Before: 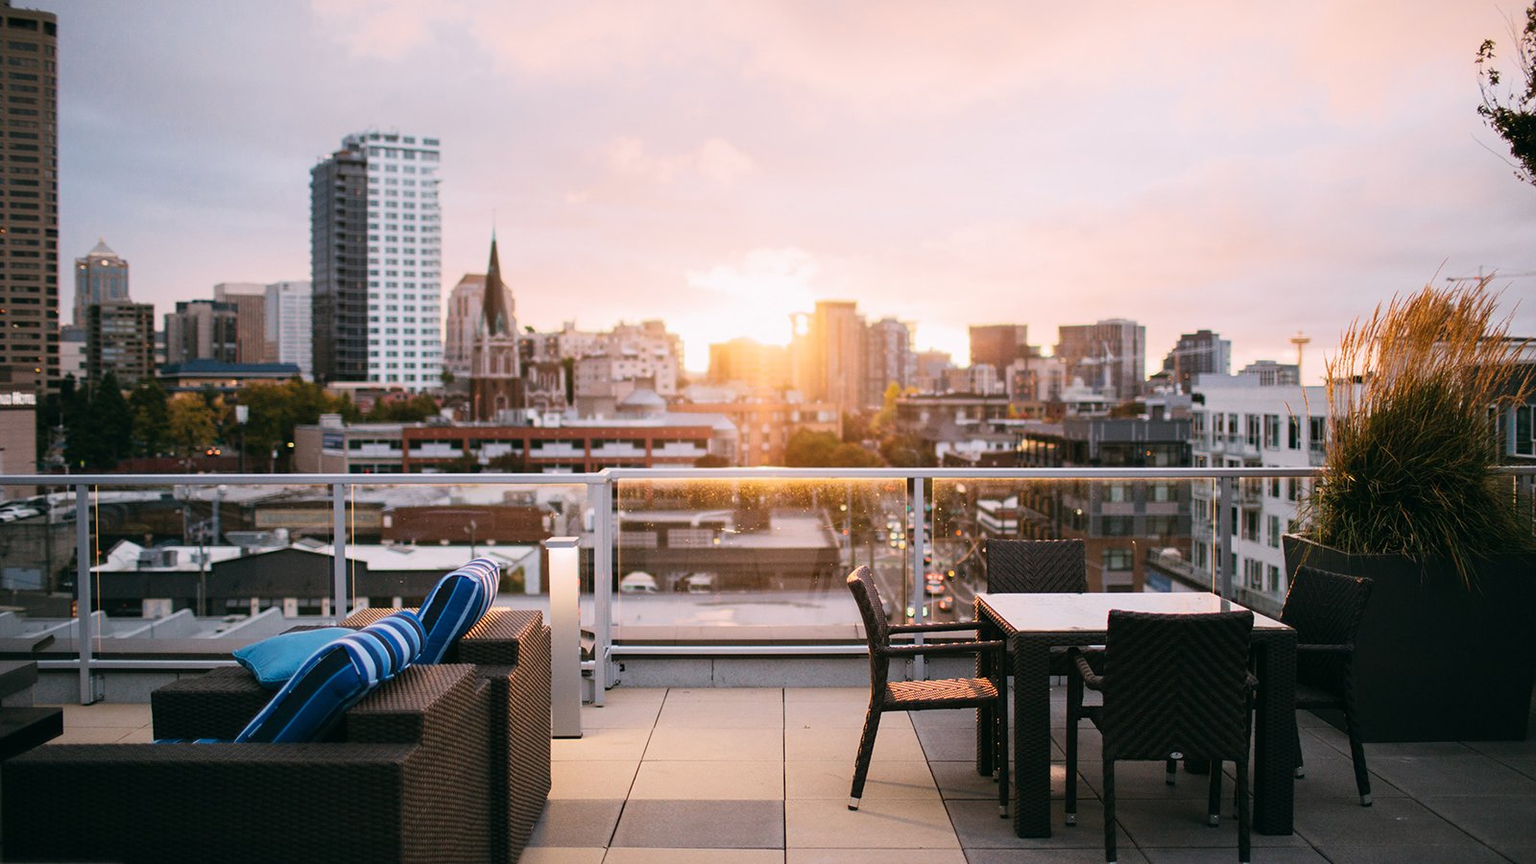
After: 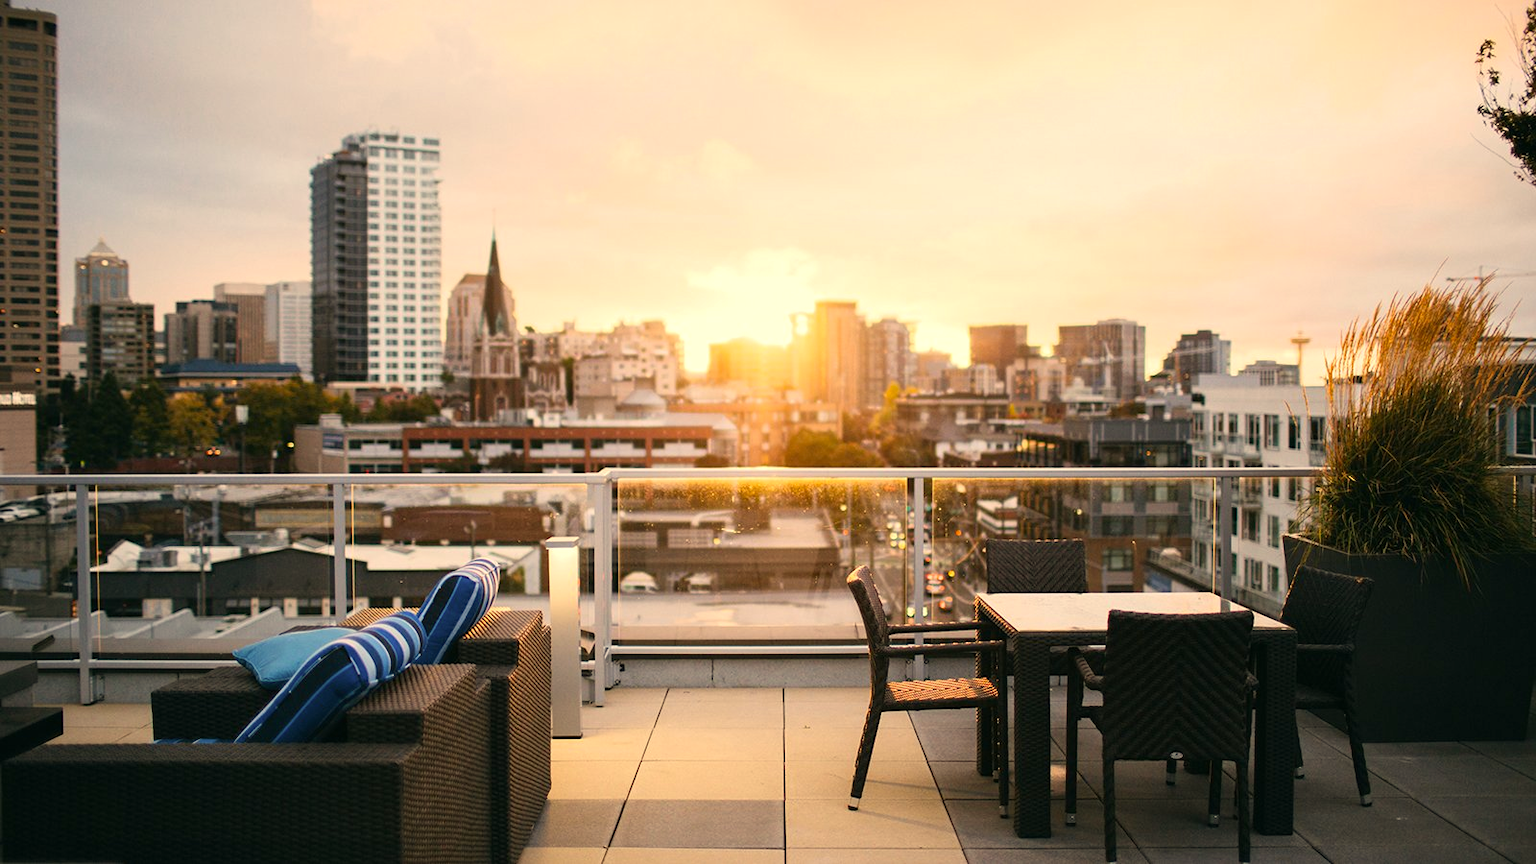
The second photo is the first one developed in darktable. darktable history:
color correction: highlights a* 2.38, highlights b* 23.38
exposure: exposure 0.198 EV, compensate exposure bias true, compensate highlight preservation false
